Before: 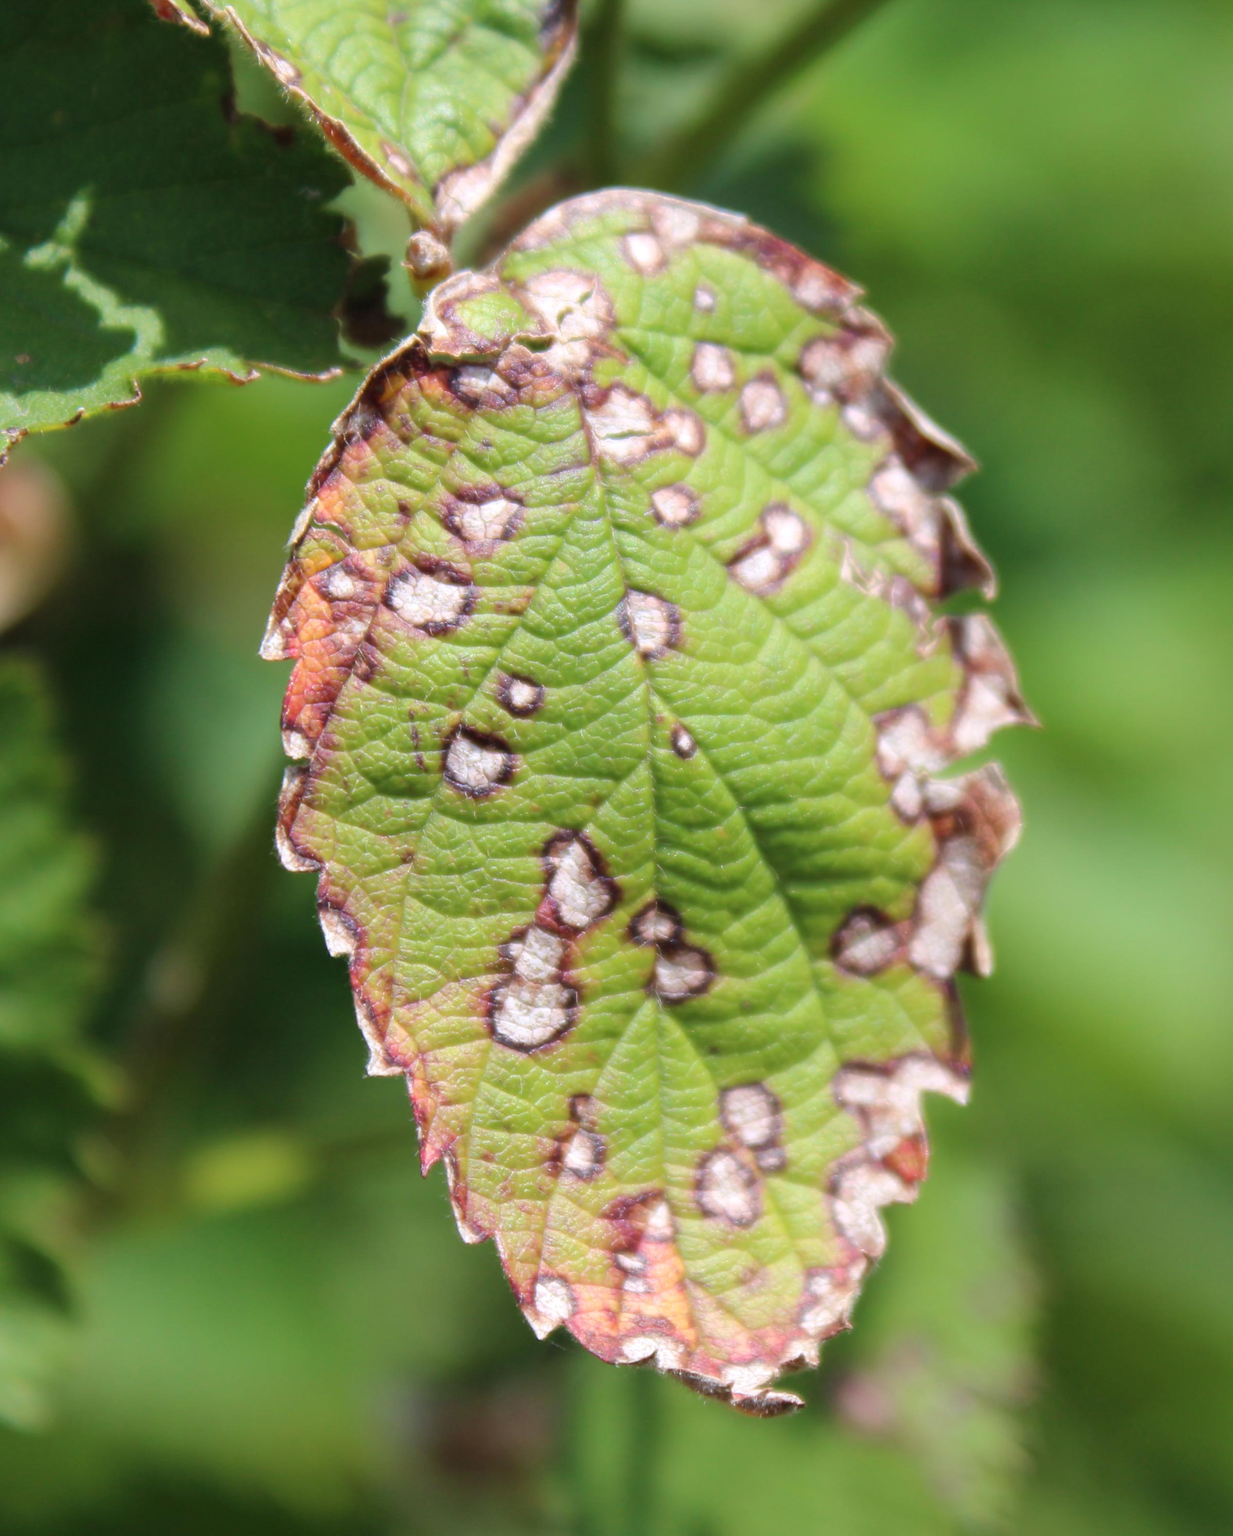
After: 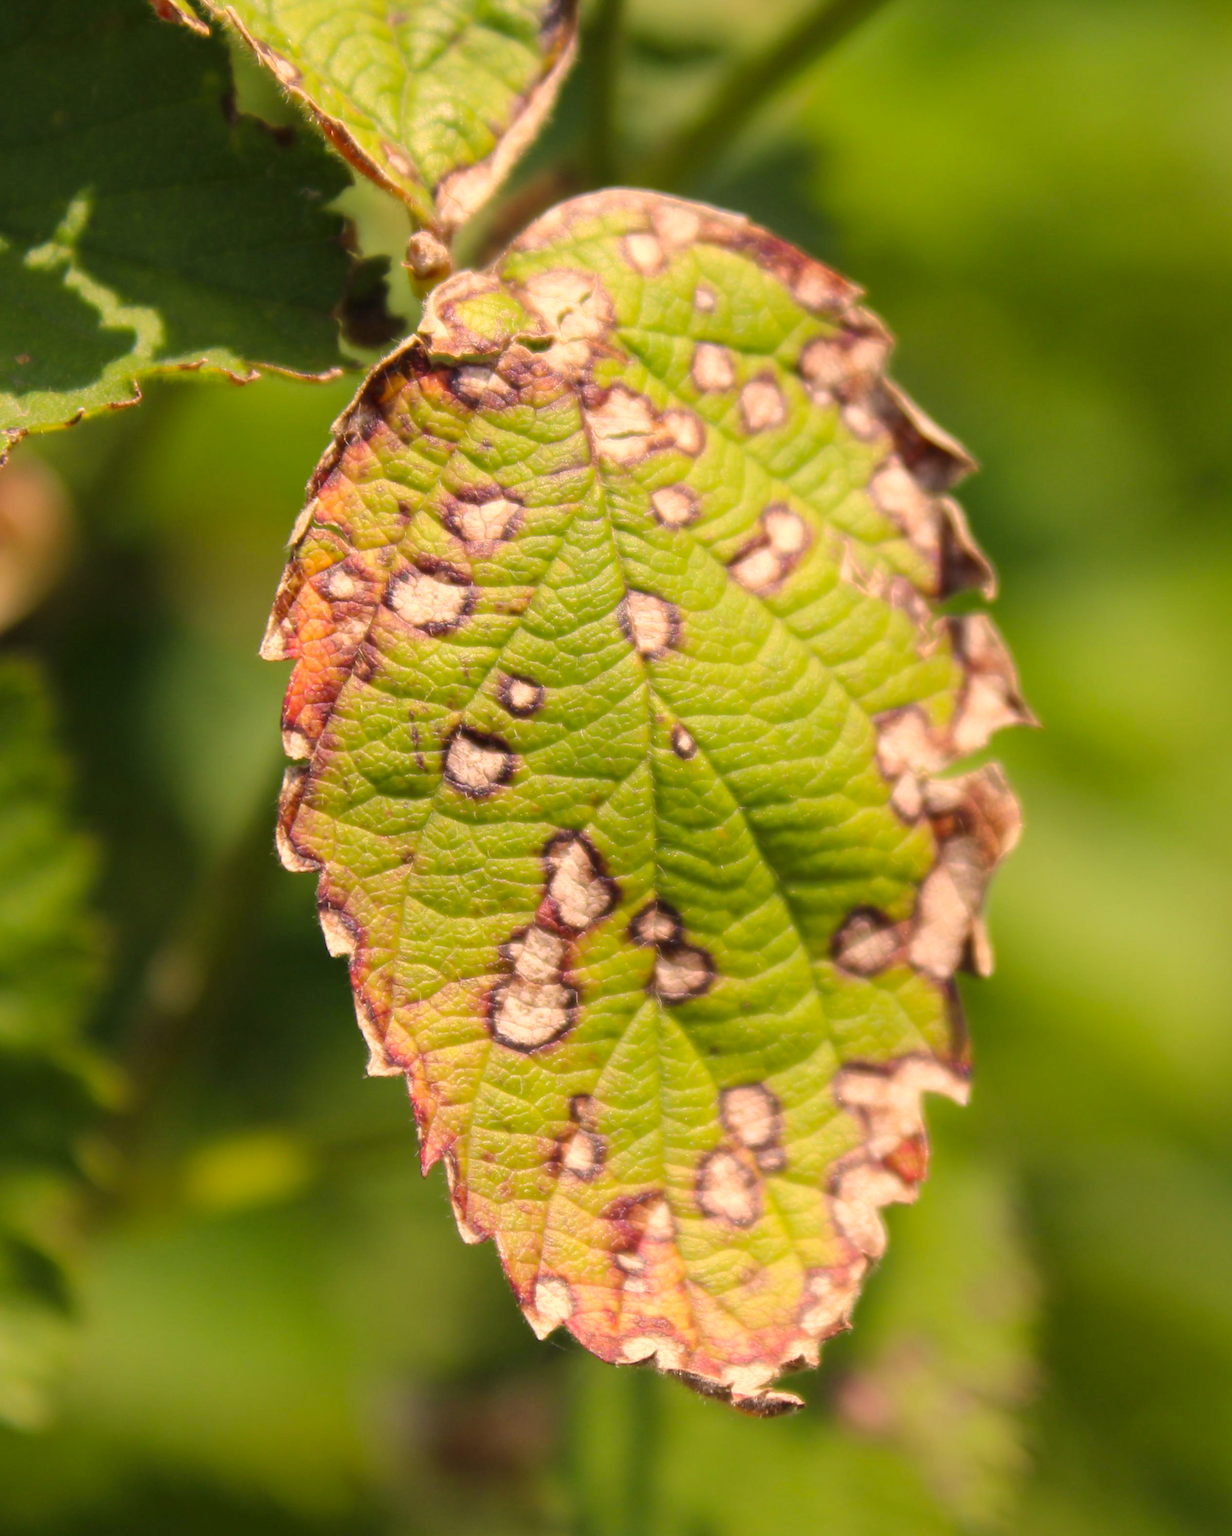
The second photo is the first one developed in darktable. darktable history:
color correction: highlights a* 14.99, highlights b* 31.11
